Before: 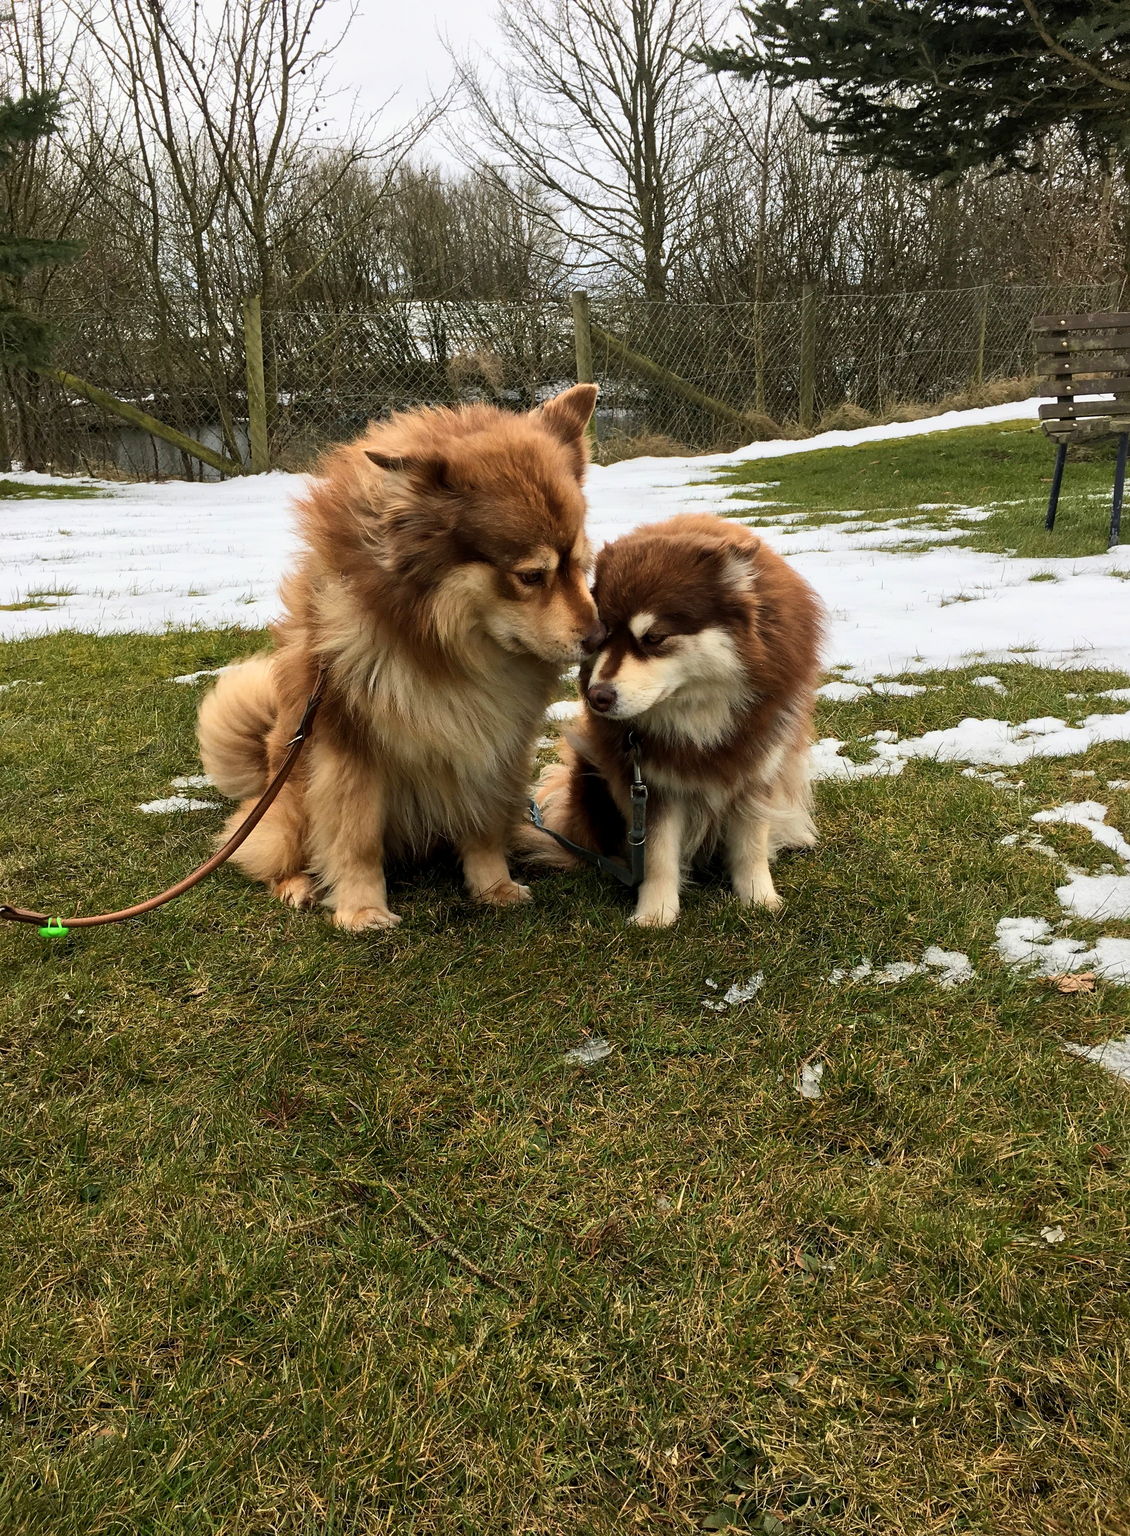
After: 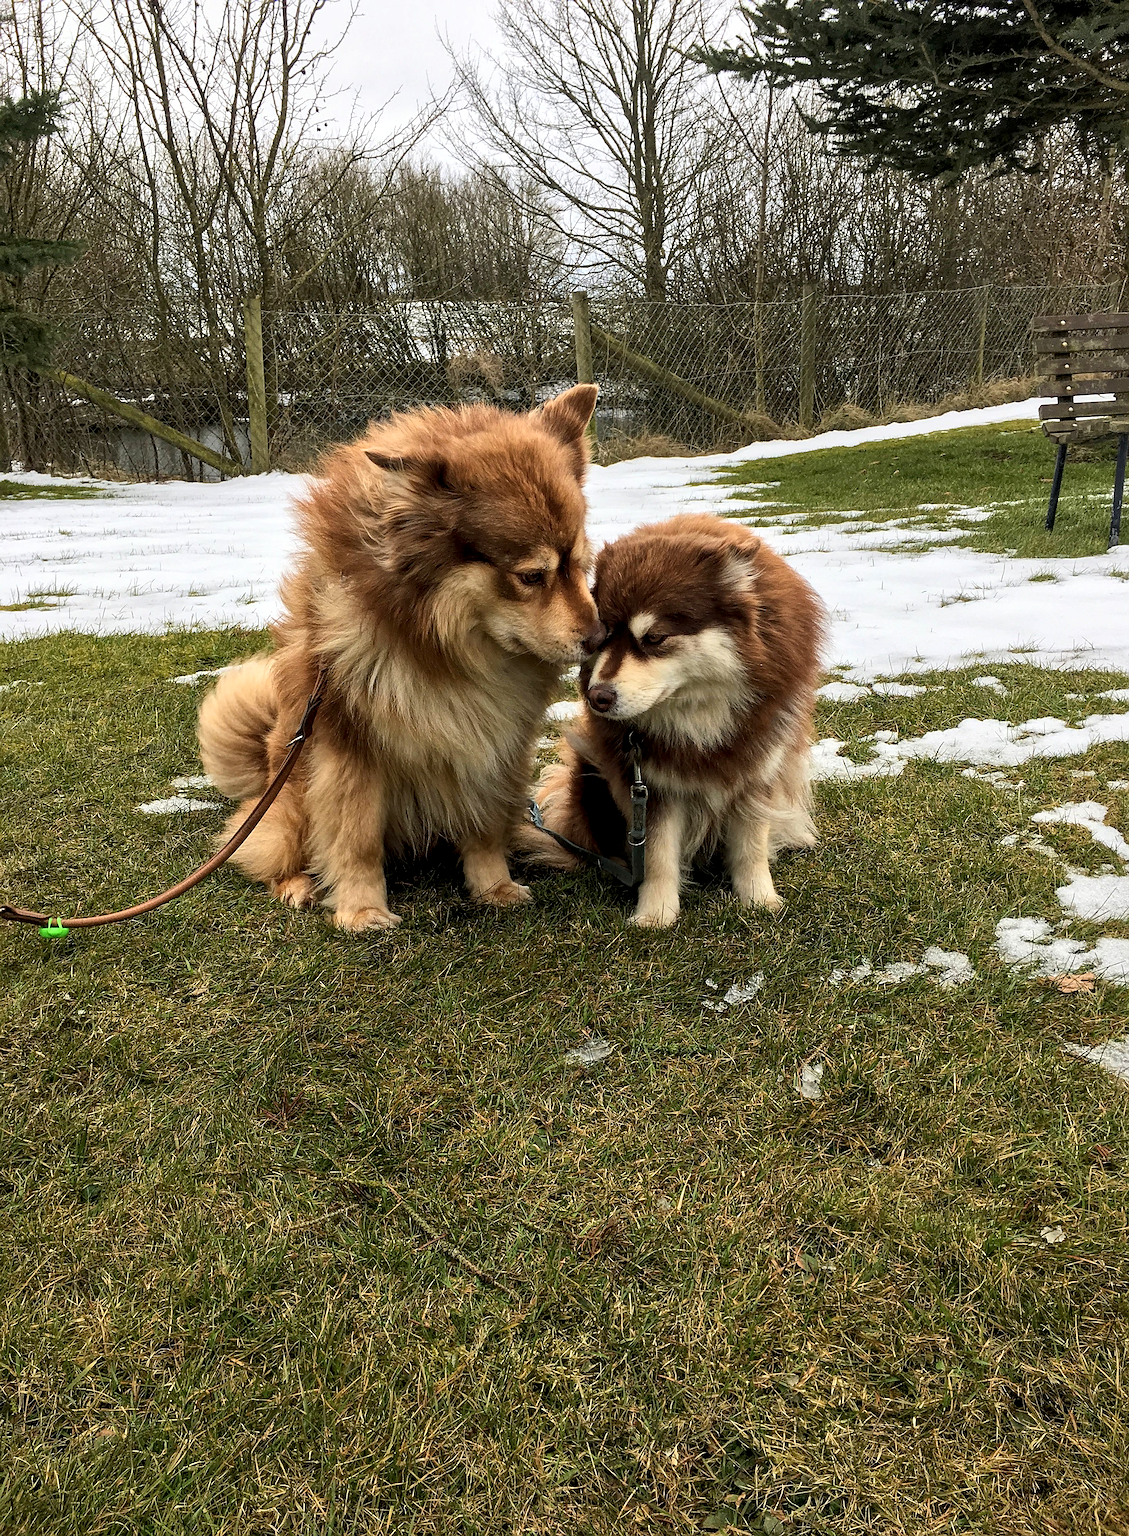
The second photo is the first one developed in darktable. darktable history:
local contrast: highlights 96%, shadows 88%, detail 160%, midtone range 0.2
sharpen: on, module defaults
